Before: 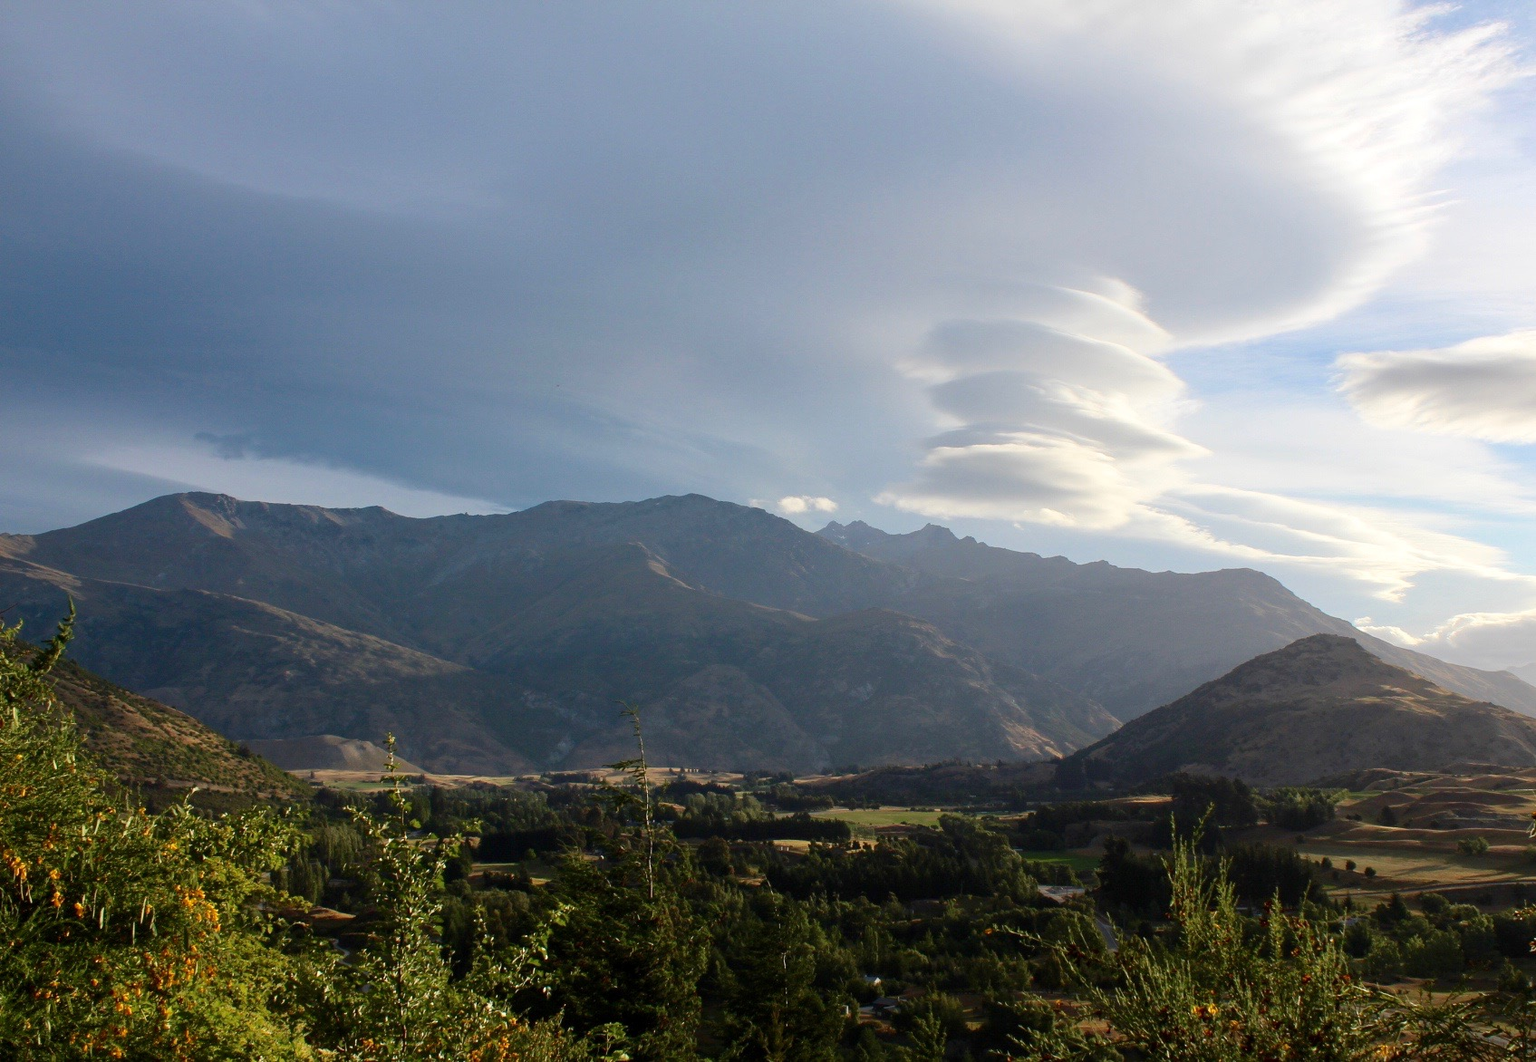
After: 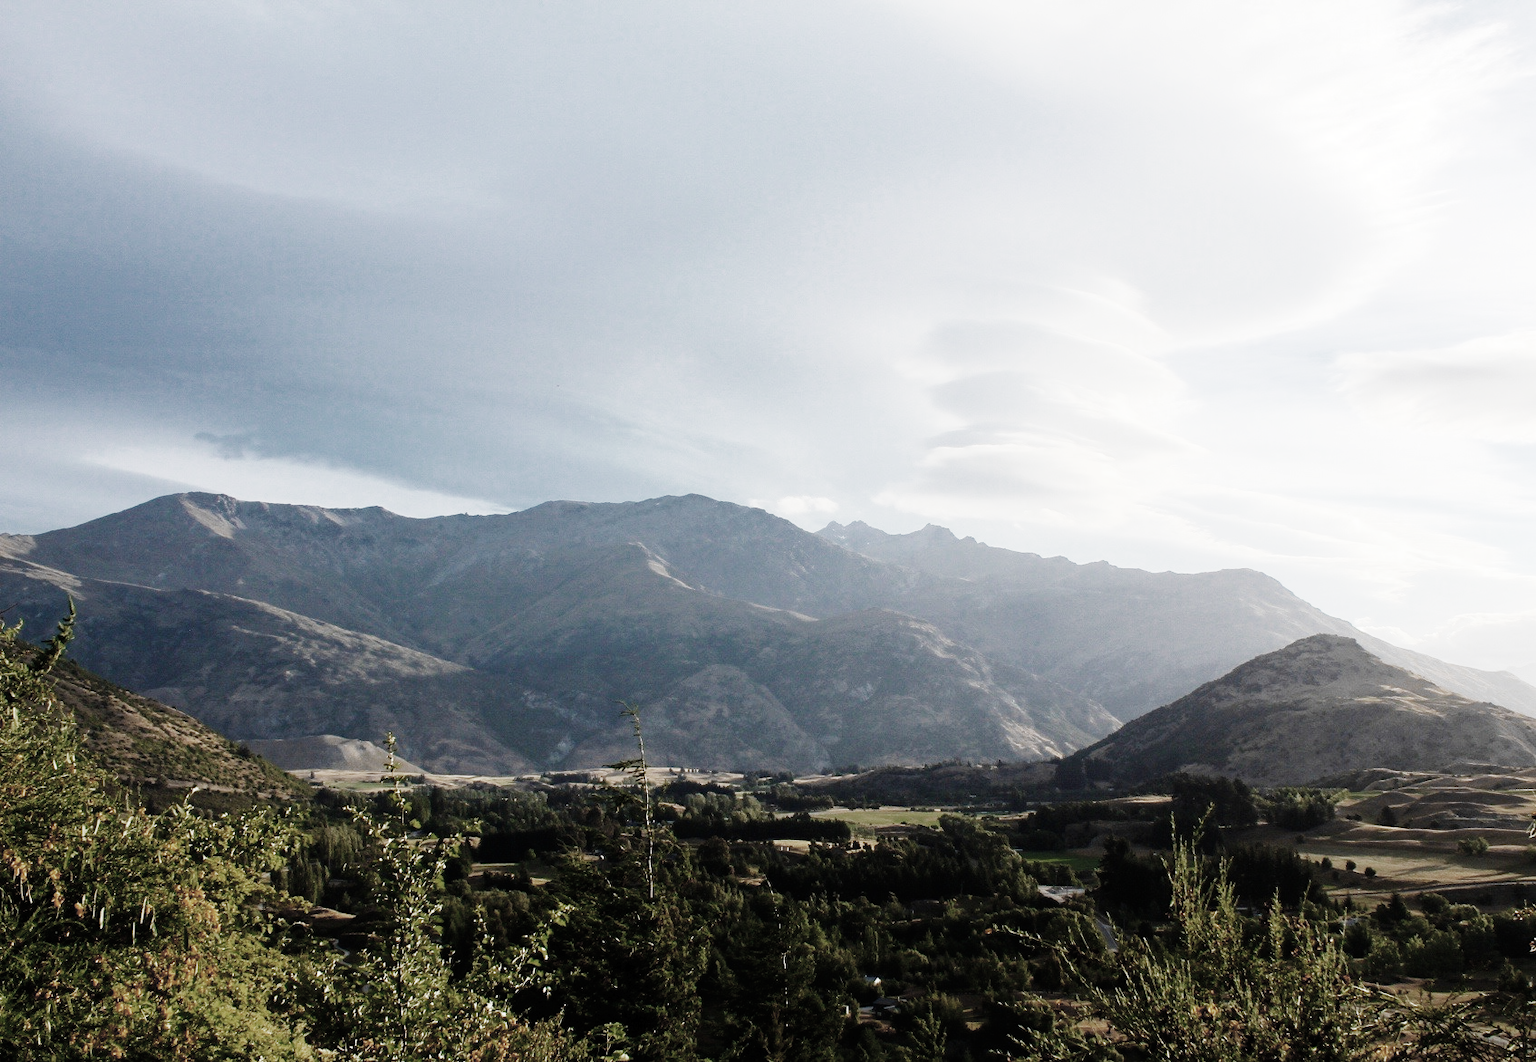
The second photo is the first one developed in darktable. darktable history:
color zones: curves: ch0 [(0, 0.487) (0.241, 0.395) (0.434, 0.373) (0.658, 0.412) (0.838, 0.487)]; ch1 [(0, 0) (0.053, 0.053) (0.211, 0.202) (0.579, 0.259) (0.781, 0.241)]
base curve: curves: ch0 [(0, 0) (0, 0.001) (0.001, 0.001) (0.004, 0.002) (0.007, 0.004) (0.015, 0.013) (0.033, 0.045) (0.052, 0.096) (0.075, 0.17) (0.099, 0.241) (0.163, 0.42) (0.219, 0.55) (0.259, 0.616) (0.327, 0.722) (0.365, 0.765) (0.522, 0.873) (0.547, 0.881) (0.689, 0.919) (0.826, 0.952) (1, 1)], preserve colors none
color balance: input saturation 99%
